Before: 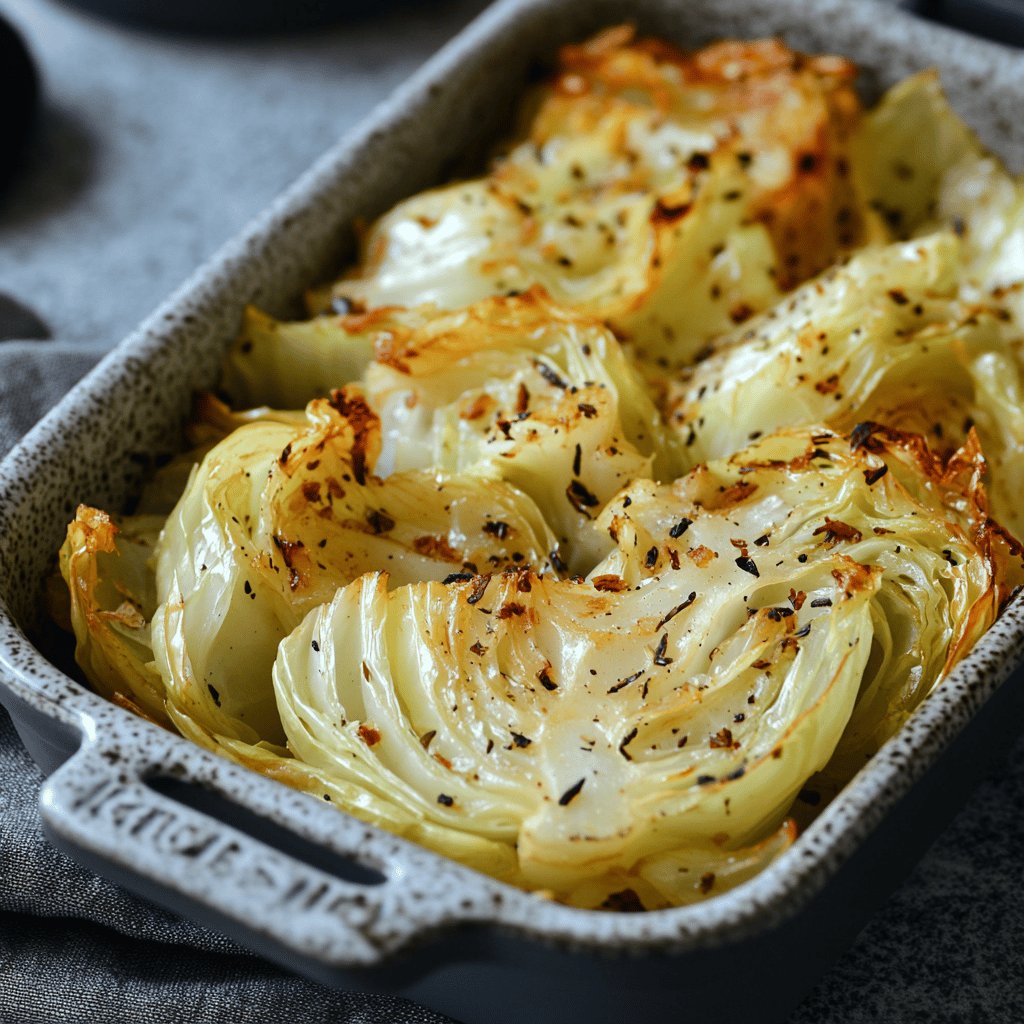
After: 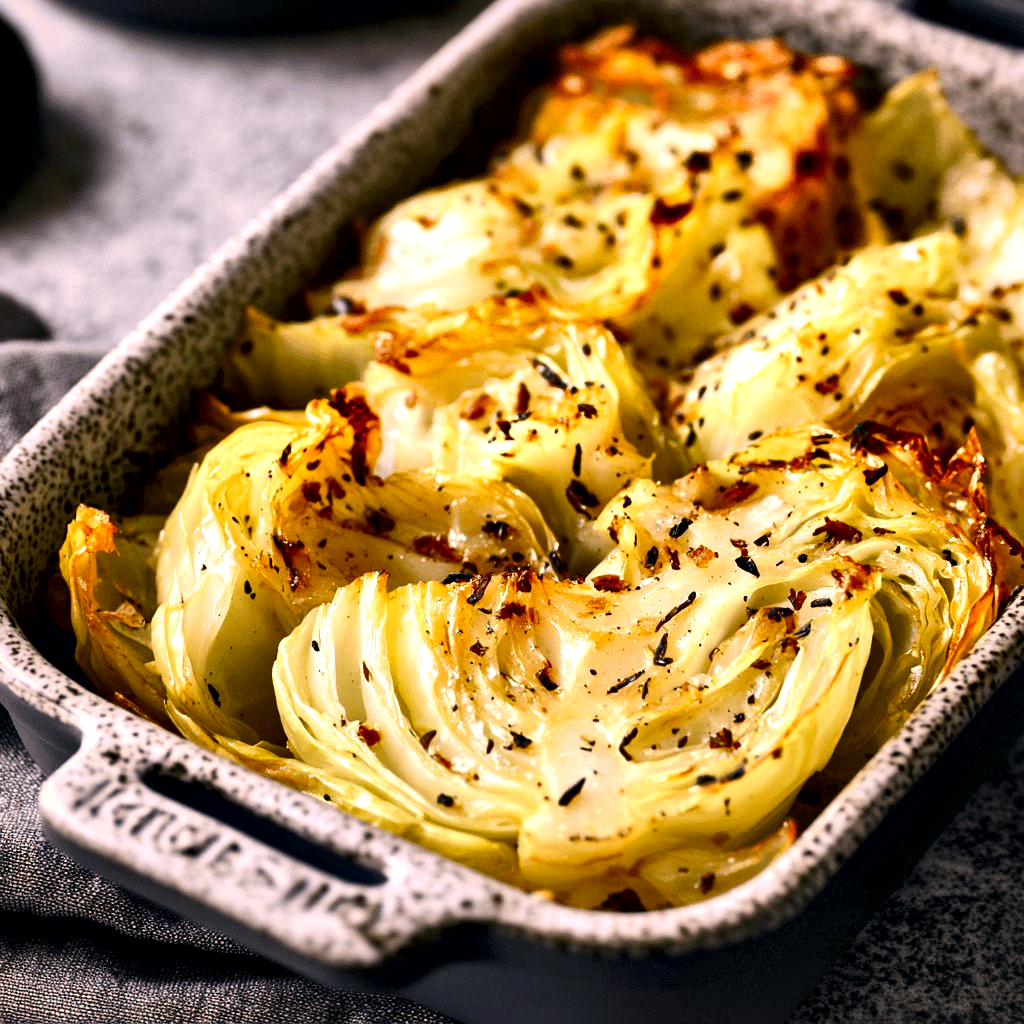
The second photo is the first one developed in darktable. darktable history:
local contrast: mode bilateral grid, contrast 44, coarseness 69, detail 214%, midtone range 0.2
contrast equalizer: octaves 7, y [[0.6 ×6], [0.55 ×6], [0 ×6], [0 ×6], [0 ×6]], mix 0.3
contrast brightness saturation: contrast 0.2, brightness 0.16, saturation 0.22
color correction: highlights a* 17.88, highlights b* 18.79
